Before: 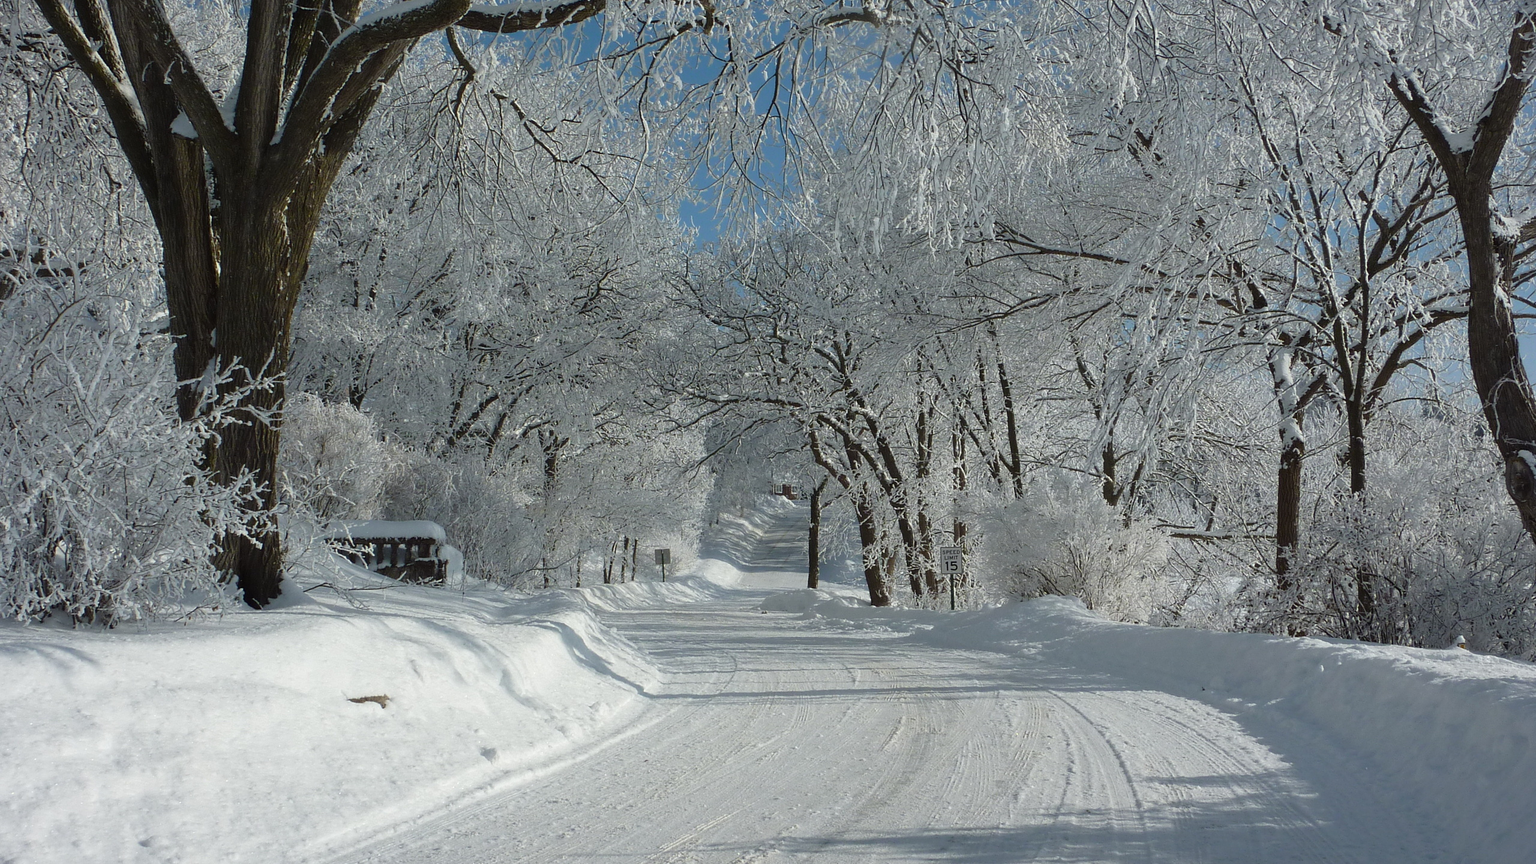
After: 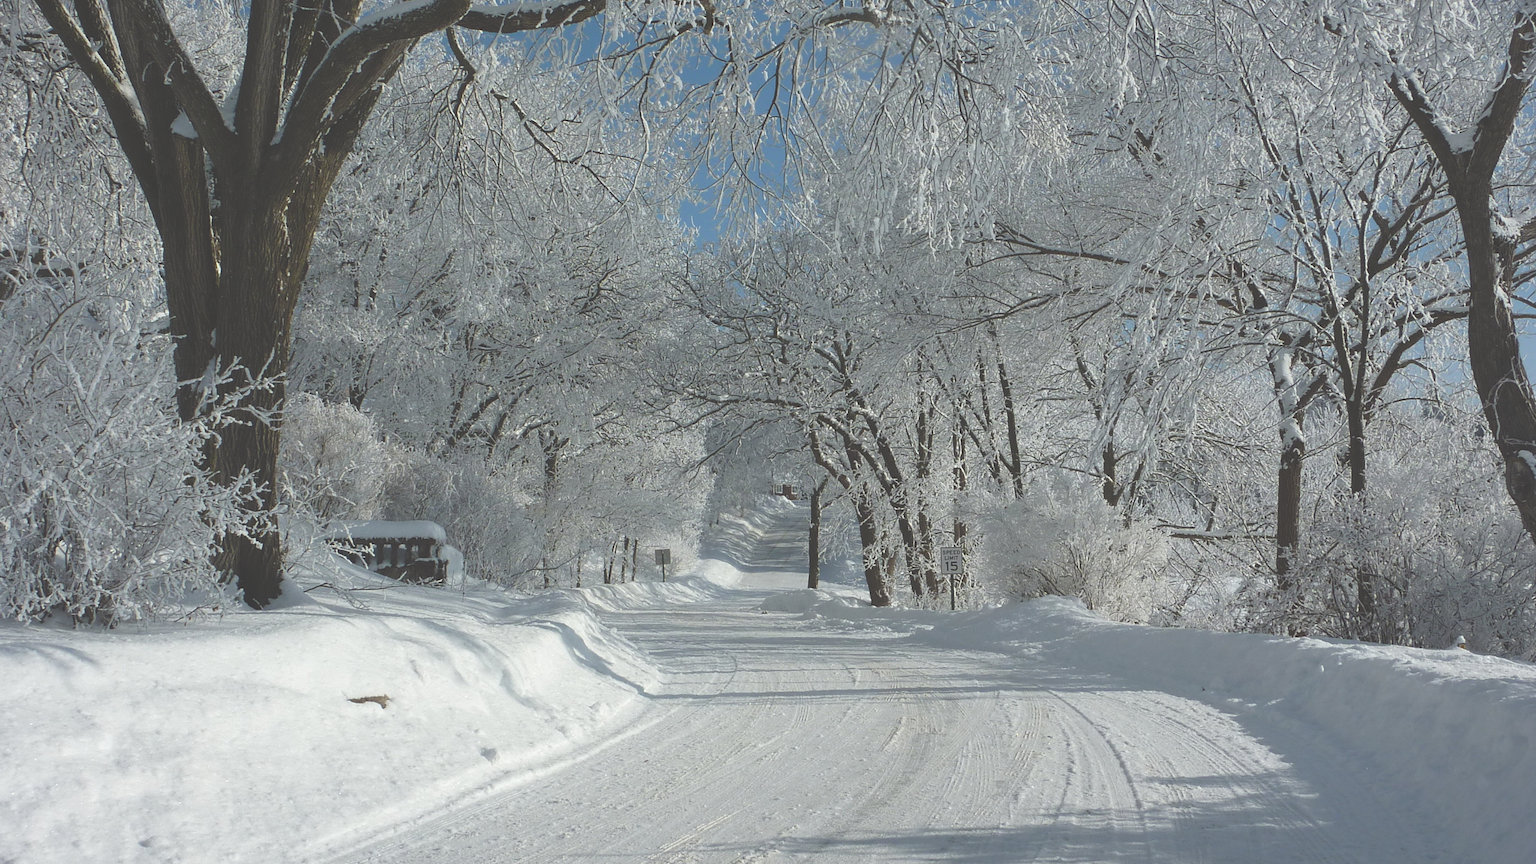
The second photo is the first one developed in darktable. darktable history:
exposure: black level correction -0.041, exposure 0.062 EV, compensate exposure bias true, compensate highlight preservation false
